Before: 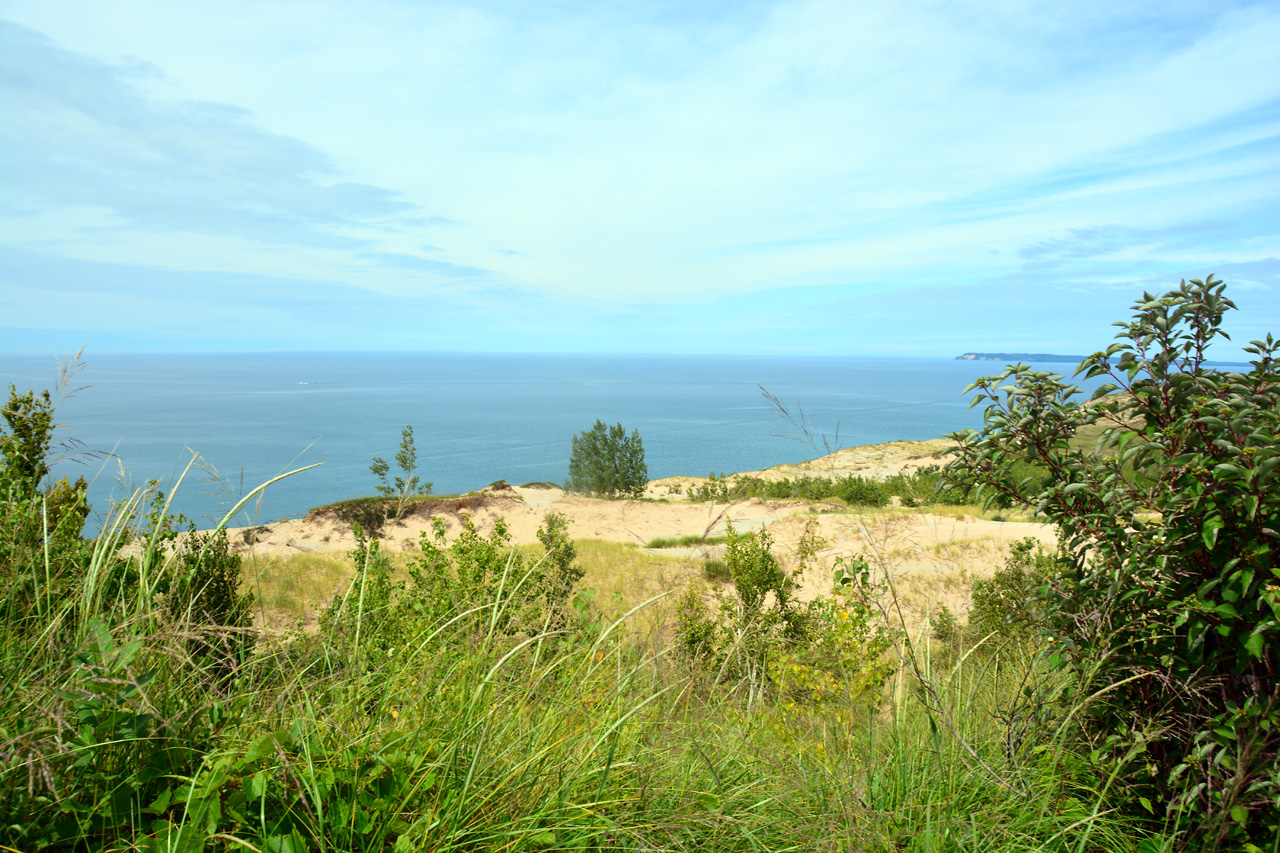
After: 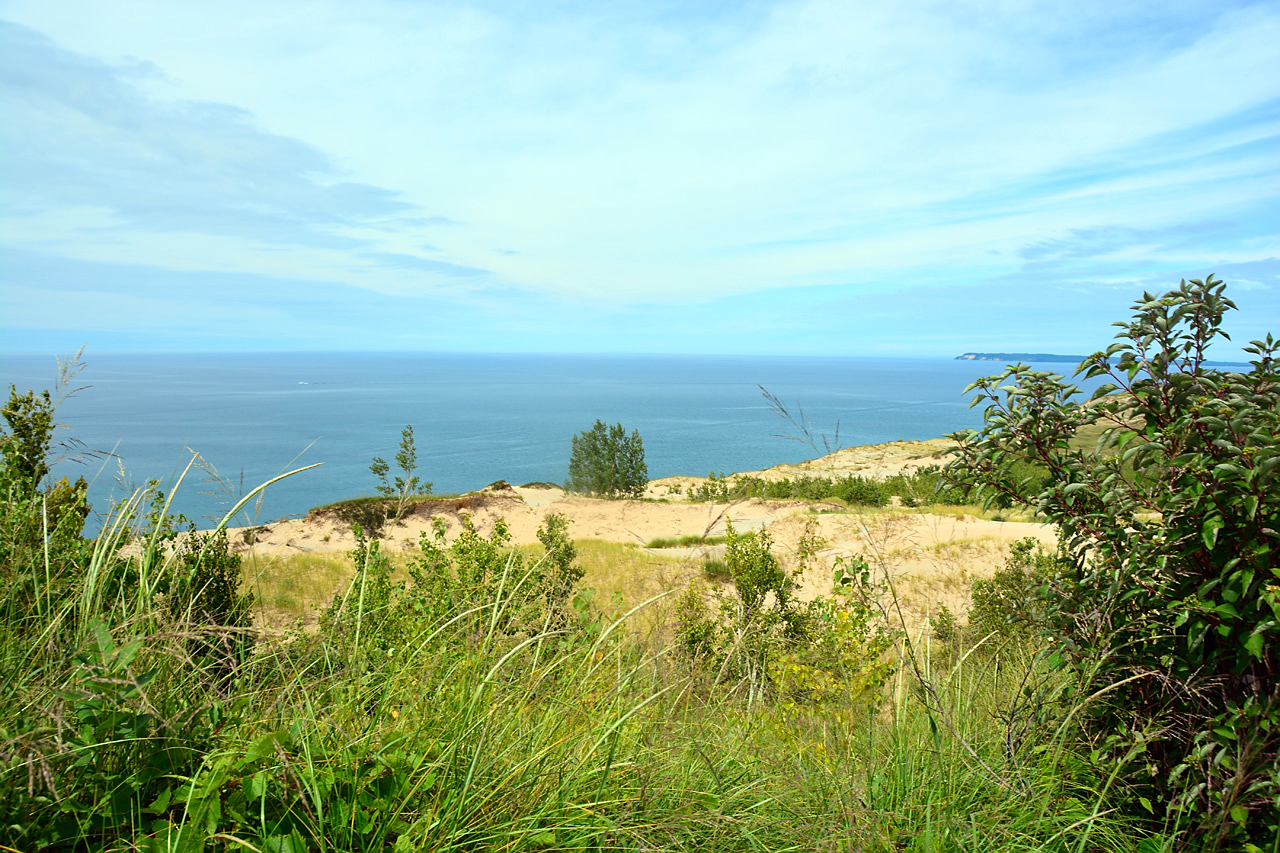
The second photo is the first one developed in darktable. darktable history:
sharpen: radius 1.031, threshold 1.055
haze removal: compatibility mode true, adaptive false
